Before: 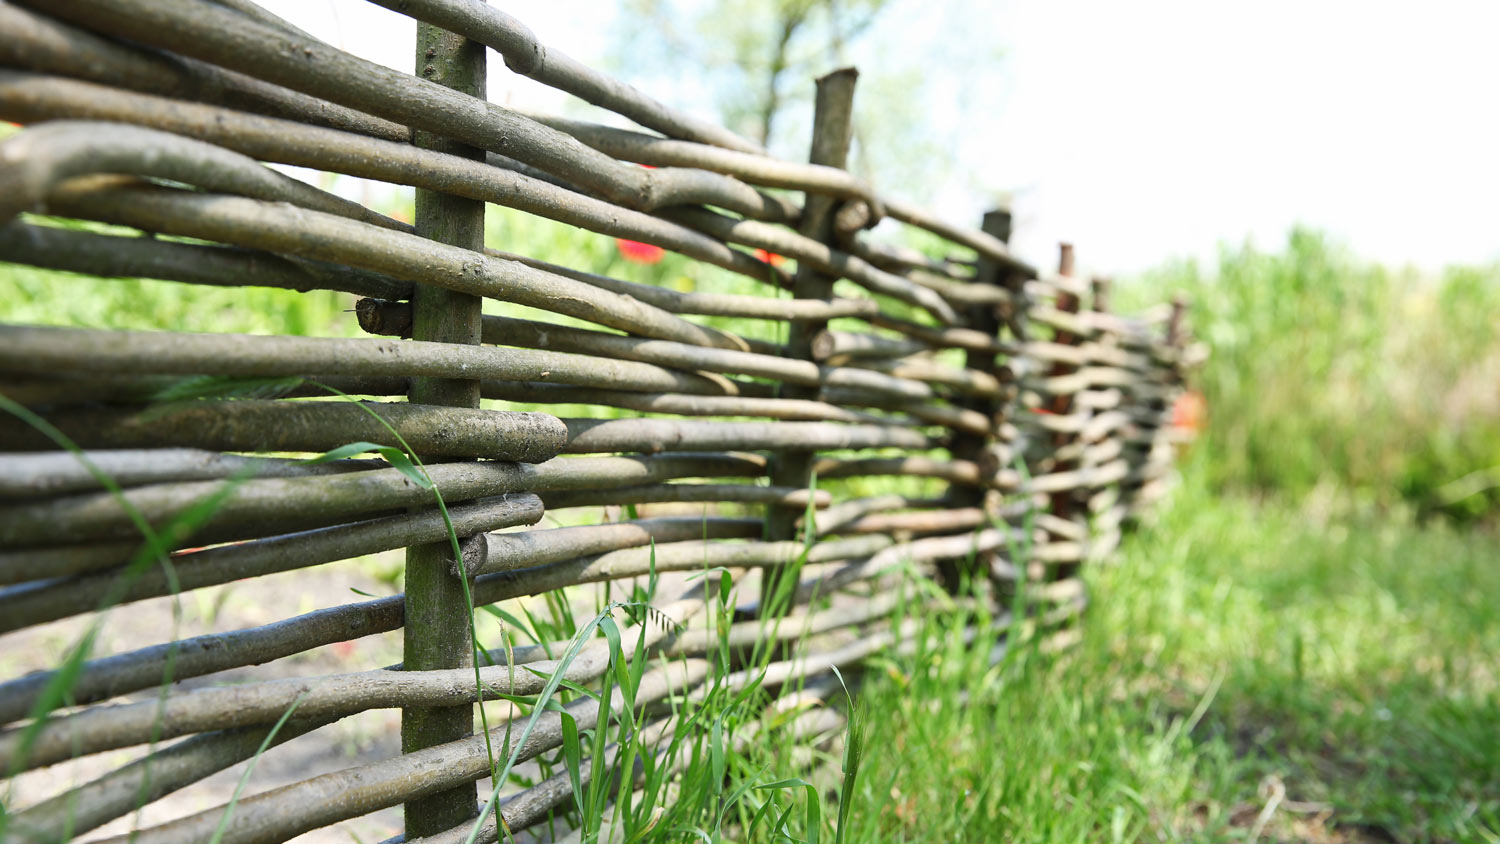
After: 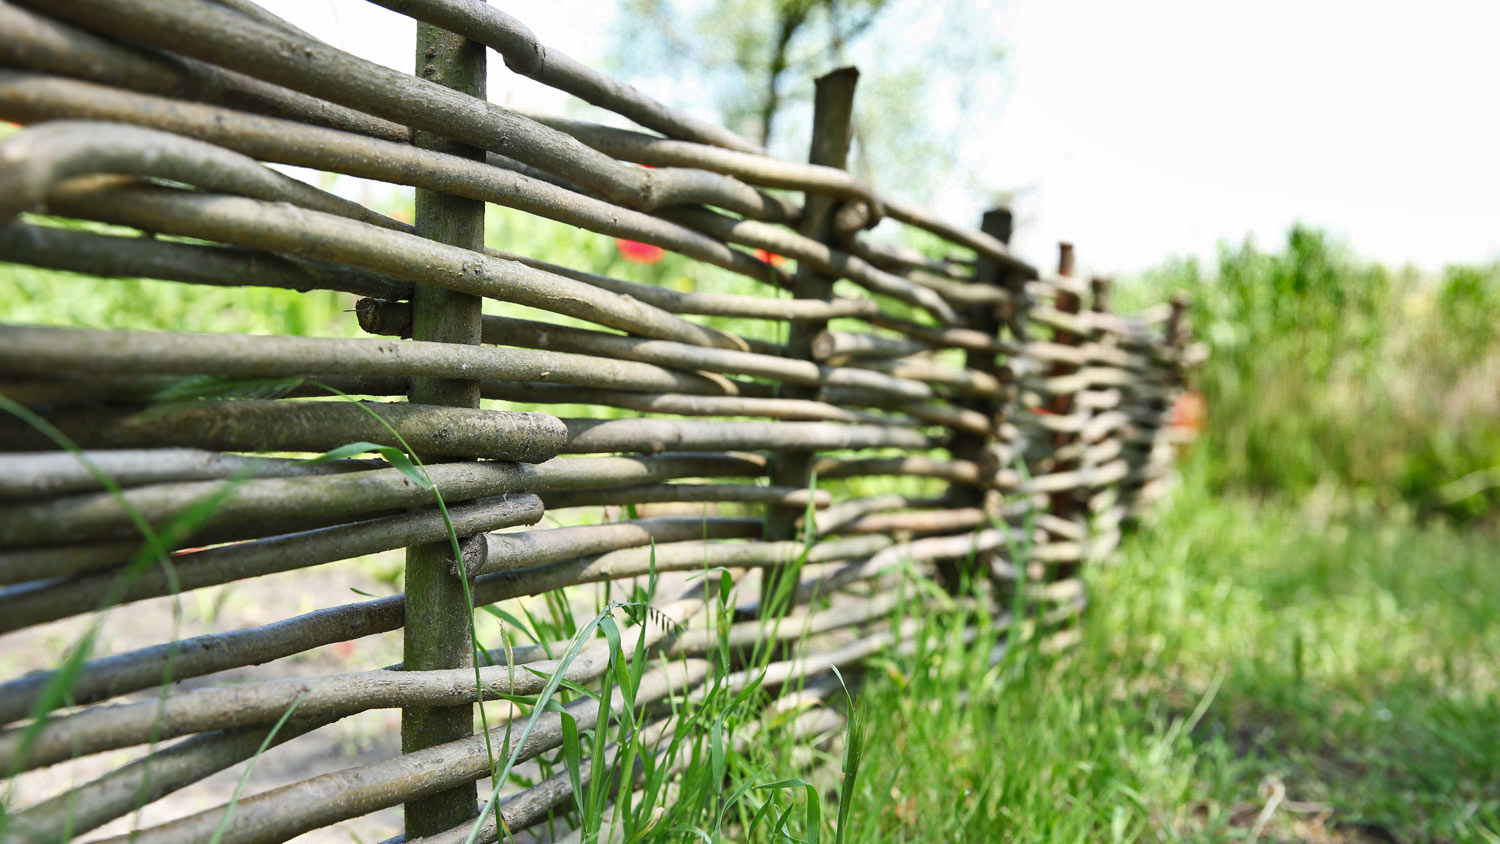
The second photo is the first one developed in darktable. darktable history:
shadows and highlights: shadows 30.66, highlights -62.47, soften with gaussian
